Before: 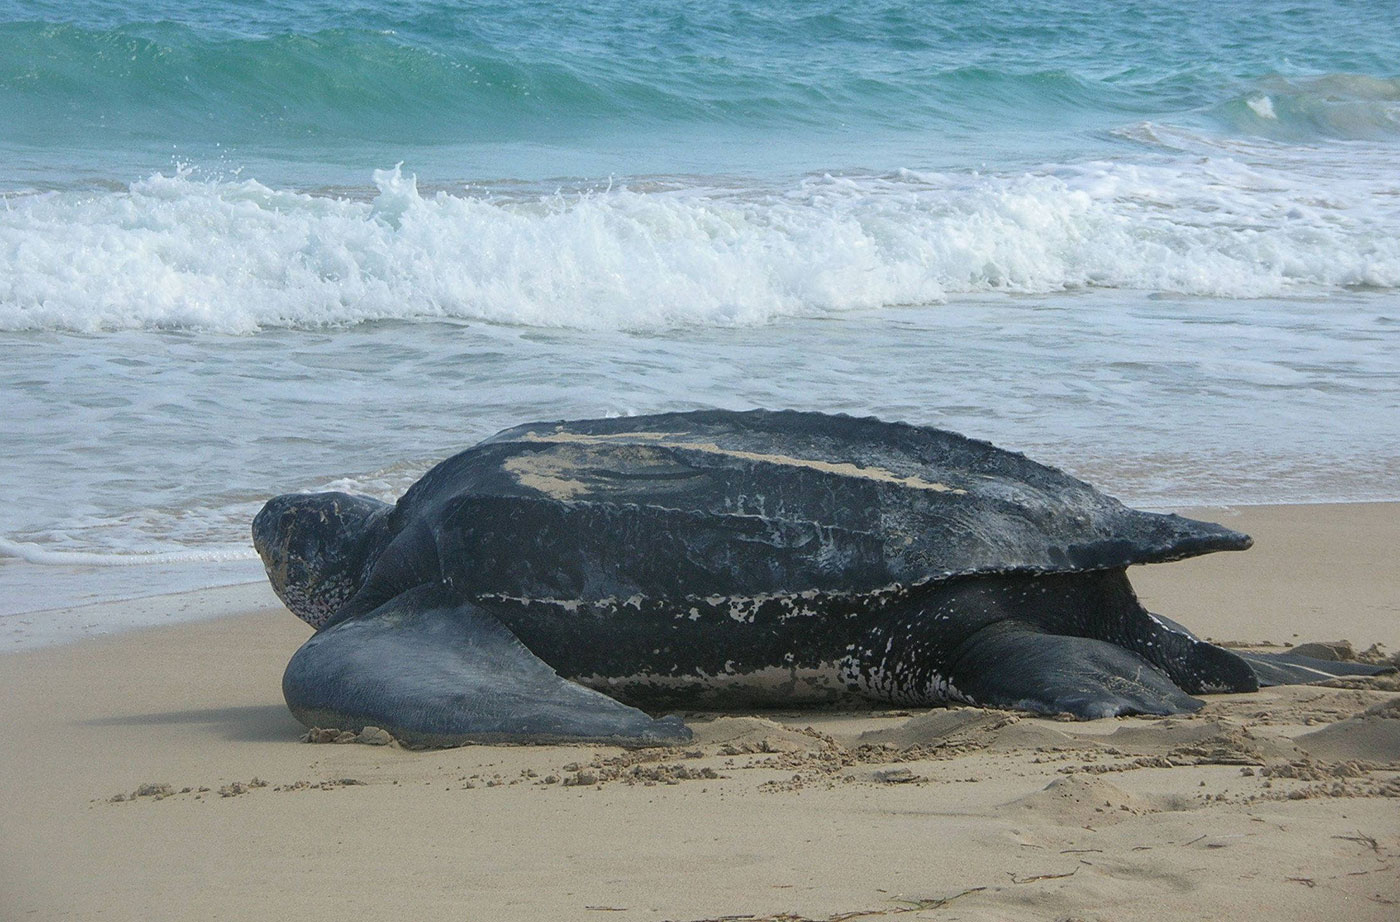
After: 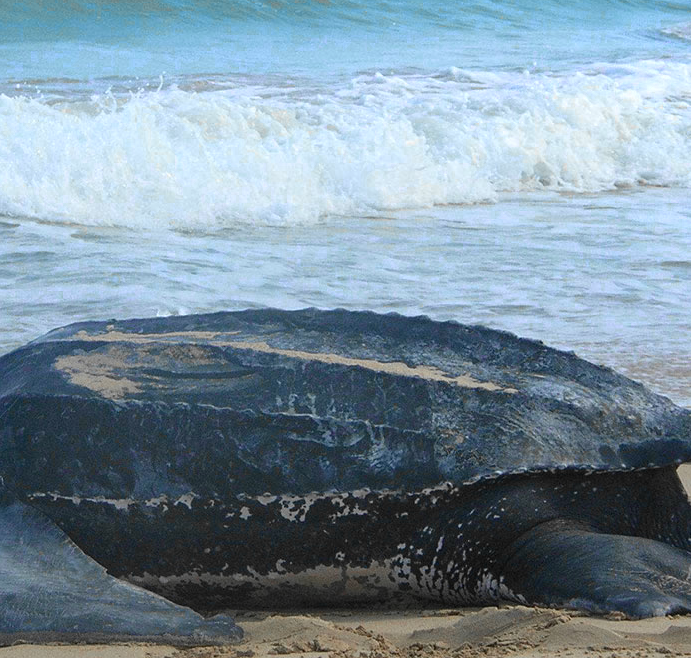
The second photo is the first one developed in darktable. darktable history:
crop: left 32.119%, top 10.999%, right 18.505%, bottom 17.584%
color zones: curves: ch0 [(0, 0.363) (0.128, 0.373) (0.25, 0.5) (0.402, 0.407) (0.521, 0.525) (0.63, 0.559) (0.729, 0.662) (0.867, 0.471)]; ch1 [(0, 0.515) (0.136, 0.618) (0.25, 0.5) (0.378, 0) (0.516, 0) (0.622, 0.593) (0.737, 0.819) (0.87, 0.593)]; ch2 [(0, 0.529) (0.128, 0.471) (0.282, 0.451) (0.386, 0.662) (0.516, 0.525) (0.633, 0.554) (0.75, 0.62) (0.875, 0.441)]
contrast equalizer: octaves 7, y [[0.5 ×6], [0.5 ×6], [0.5, 0.5, 0.501, 0.545, 0.707, 0.863], [0 ×6], [0 ×6]]
